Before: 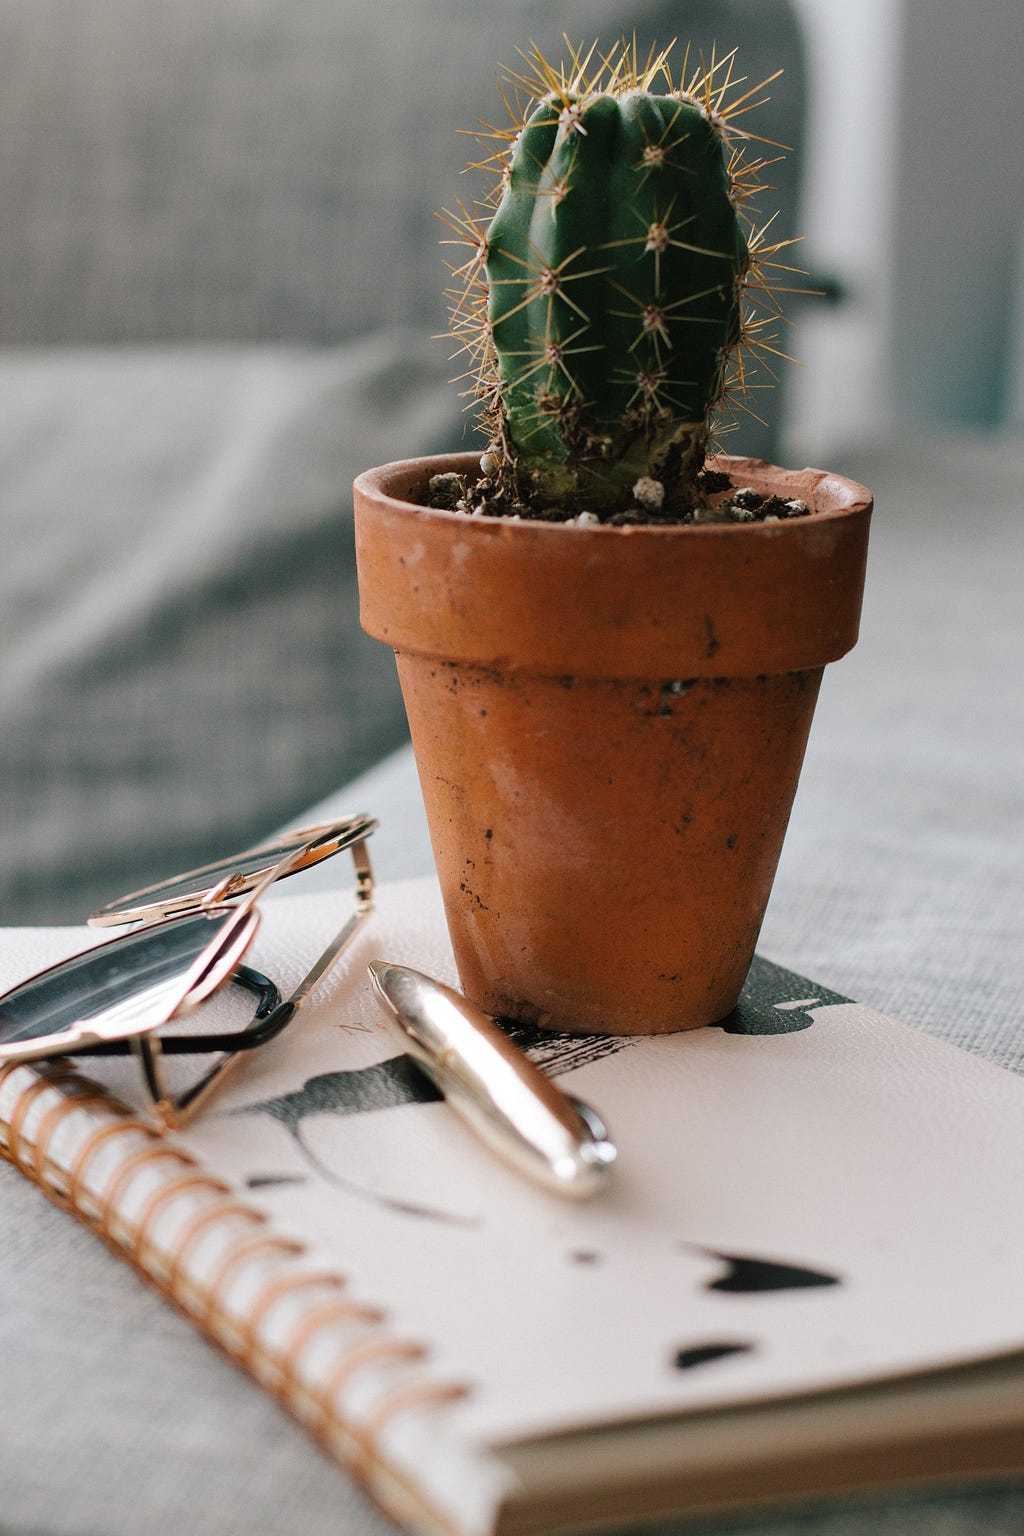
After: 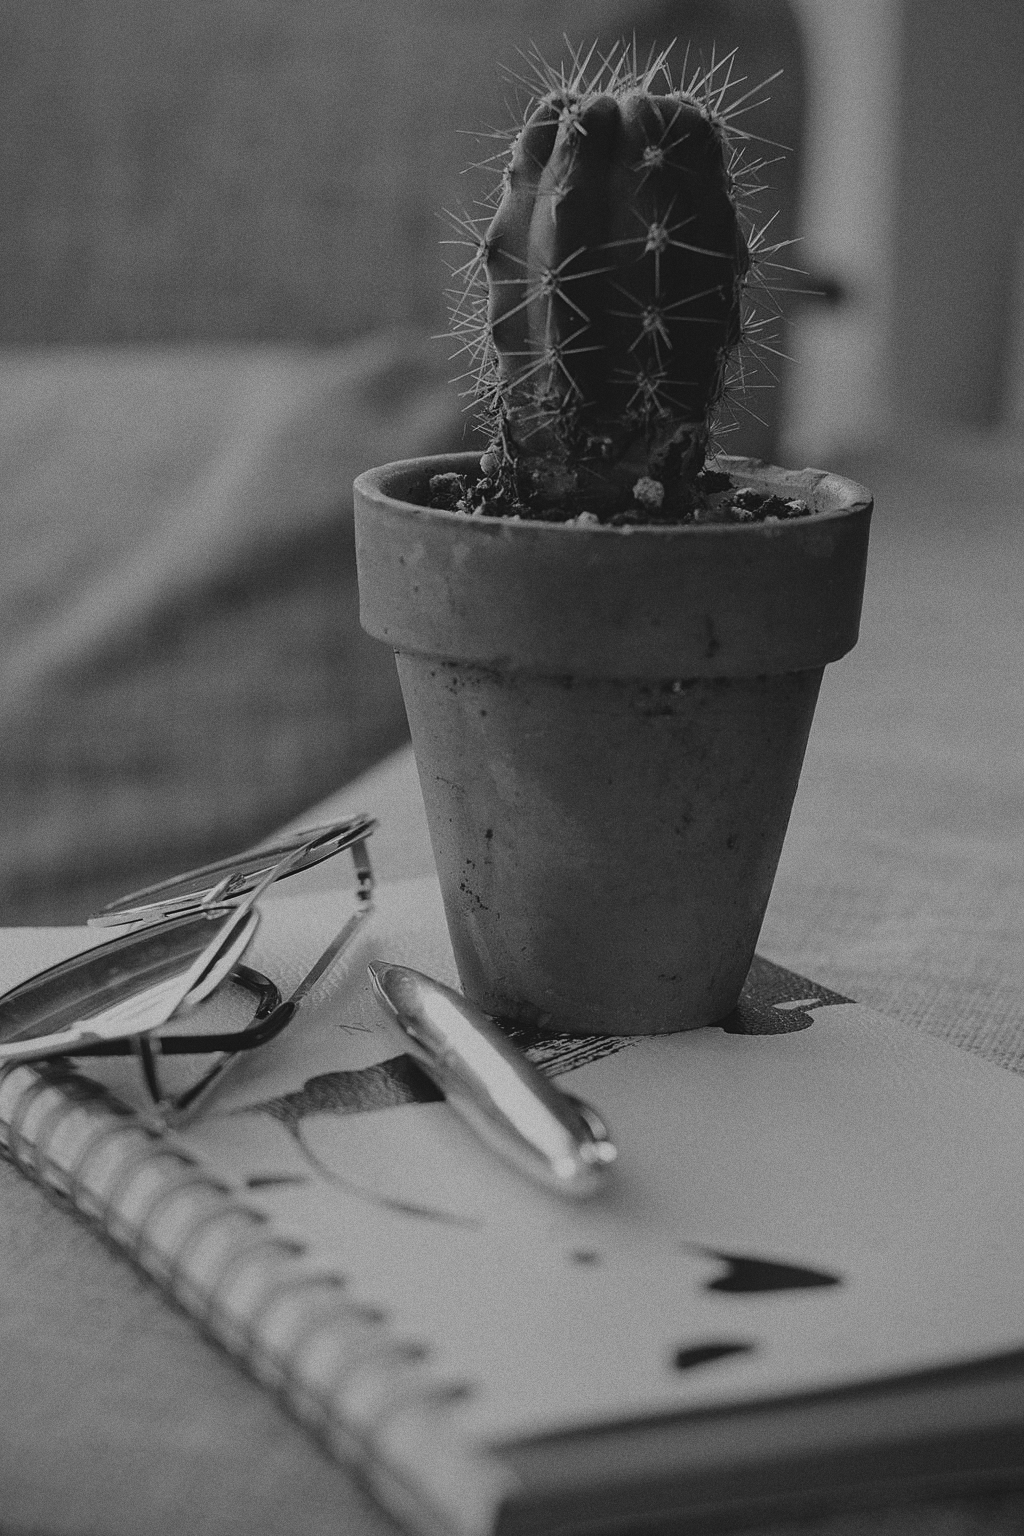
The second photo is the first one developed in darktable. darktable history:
exposure: black level correction -0.016, exposure -1.018 EV, compensate highlight preservation false
vignetting: unbound false
color correction: saturation 0.2
local contrast: detail 110%
sharpen: amount 0.2
grain: on, module defaults
monochrome: a -11.7, b 1.62, size 0.5, highlights 0.38
